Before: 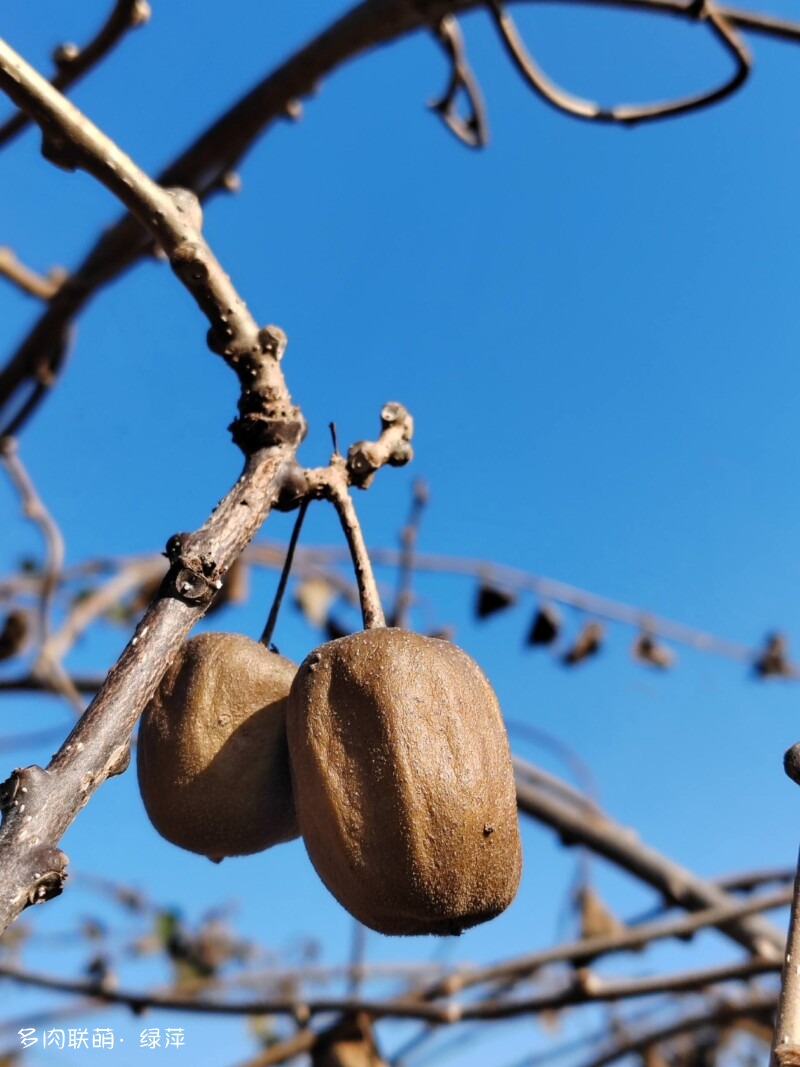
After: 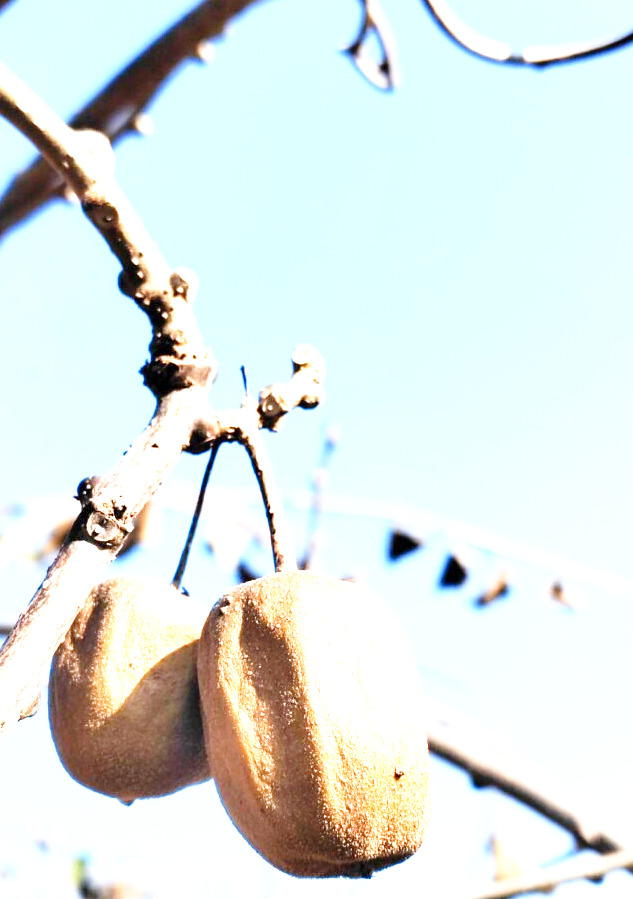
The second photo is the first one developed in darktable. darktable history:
exposure: exposure 2.207 EV, compensate highlight preservation false
base curve: curves: ch0 [(0, 0) (0.008, 0.007) (0.022, 0.029) (0.048, 0.089) (0.092, 0.197) (0.191, 0.399) (0.275, 0.534) (0.357, 0.65) (0.477, 0.78) (0.542, 0.833) (0.799, 0.973) (1, 1)], preserve colors none
crop: left 11.225%, top 5.381%, right 9.565%, bottom 10.314%
